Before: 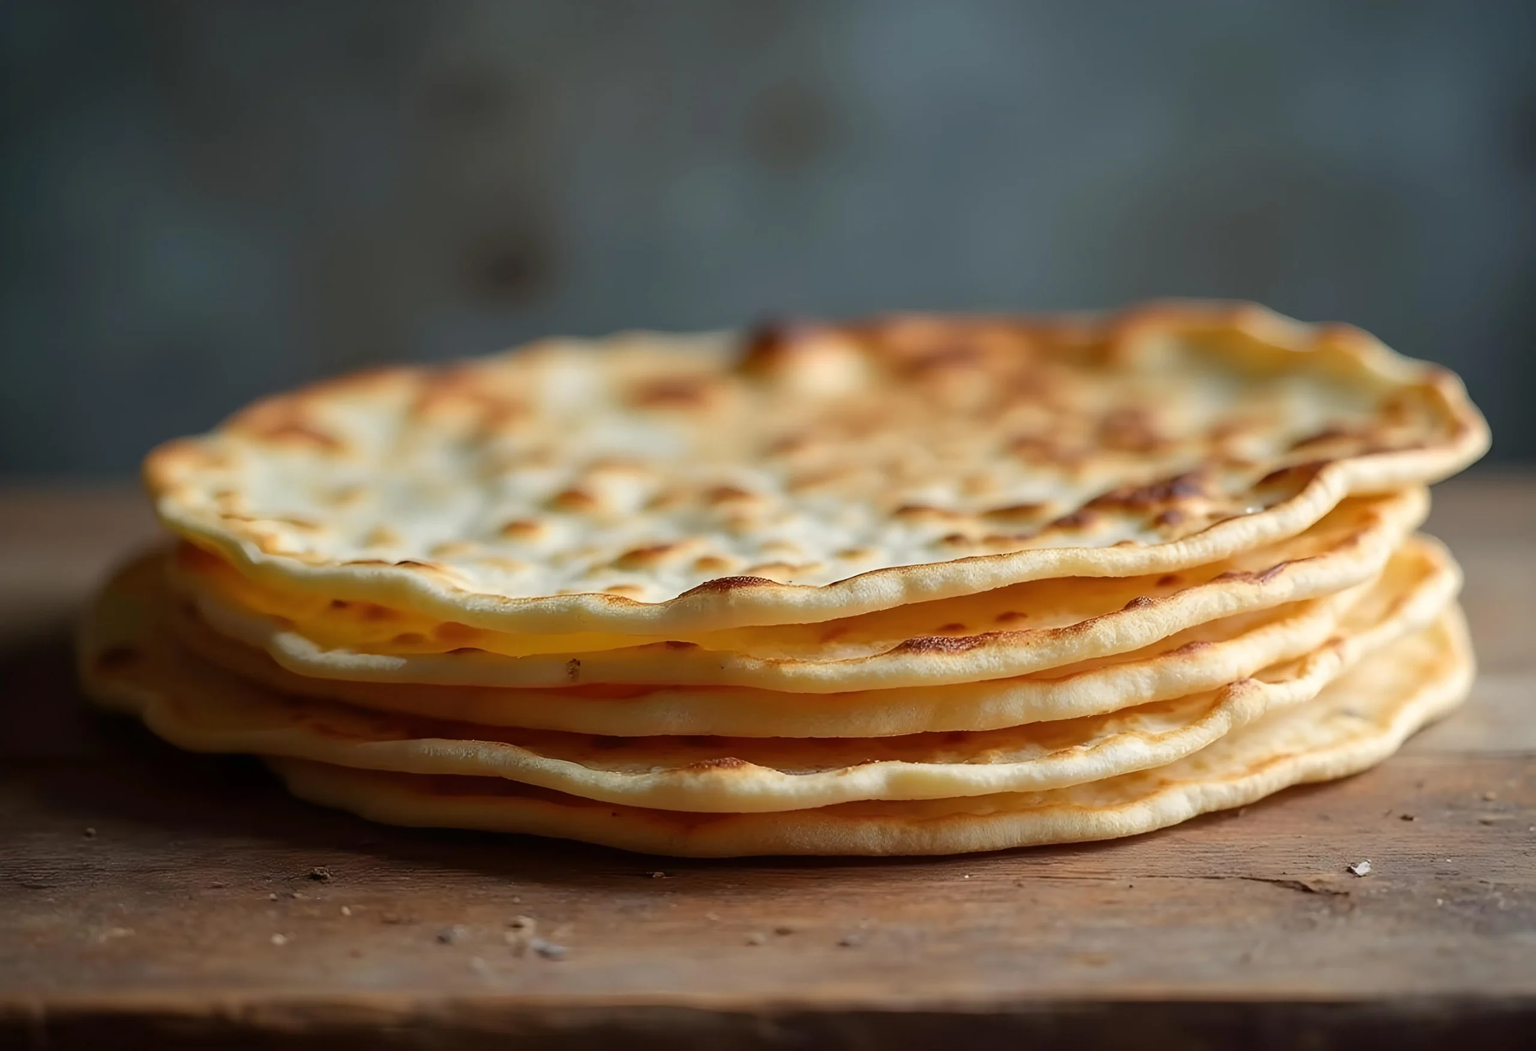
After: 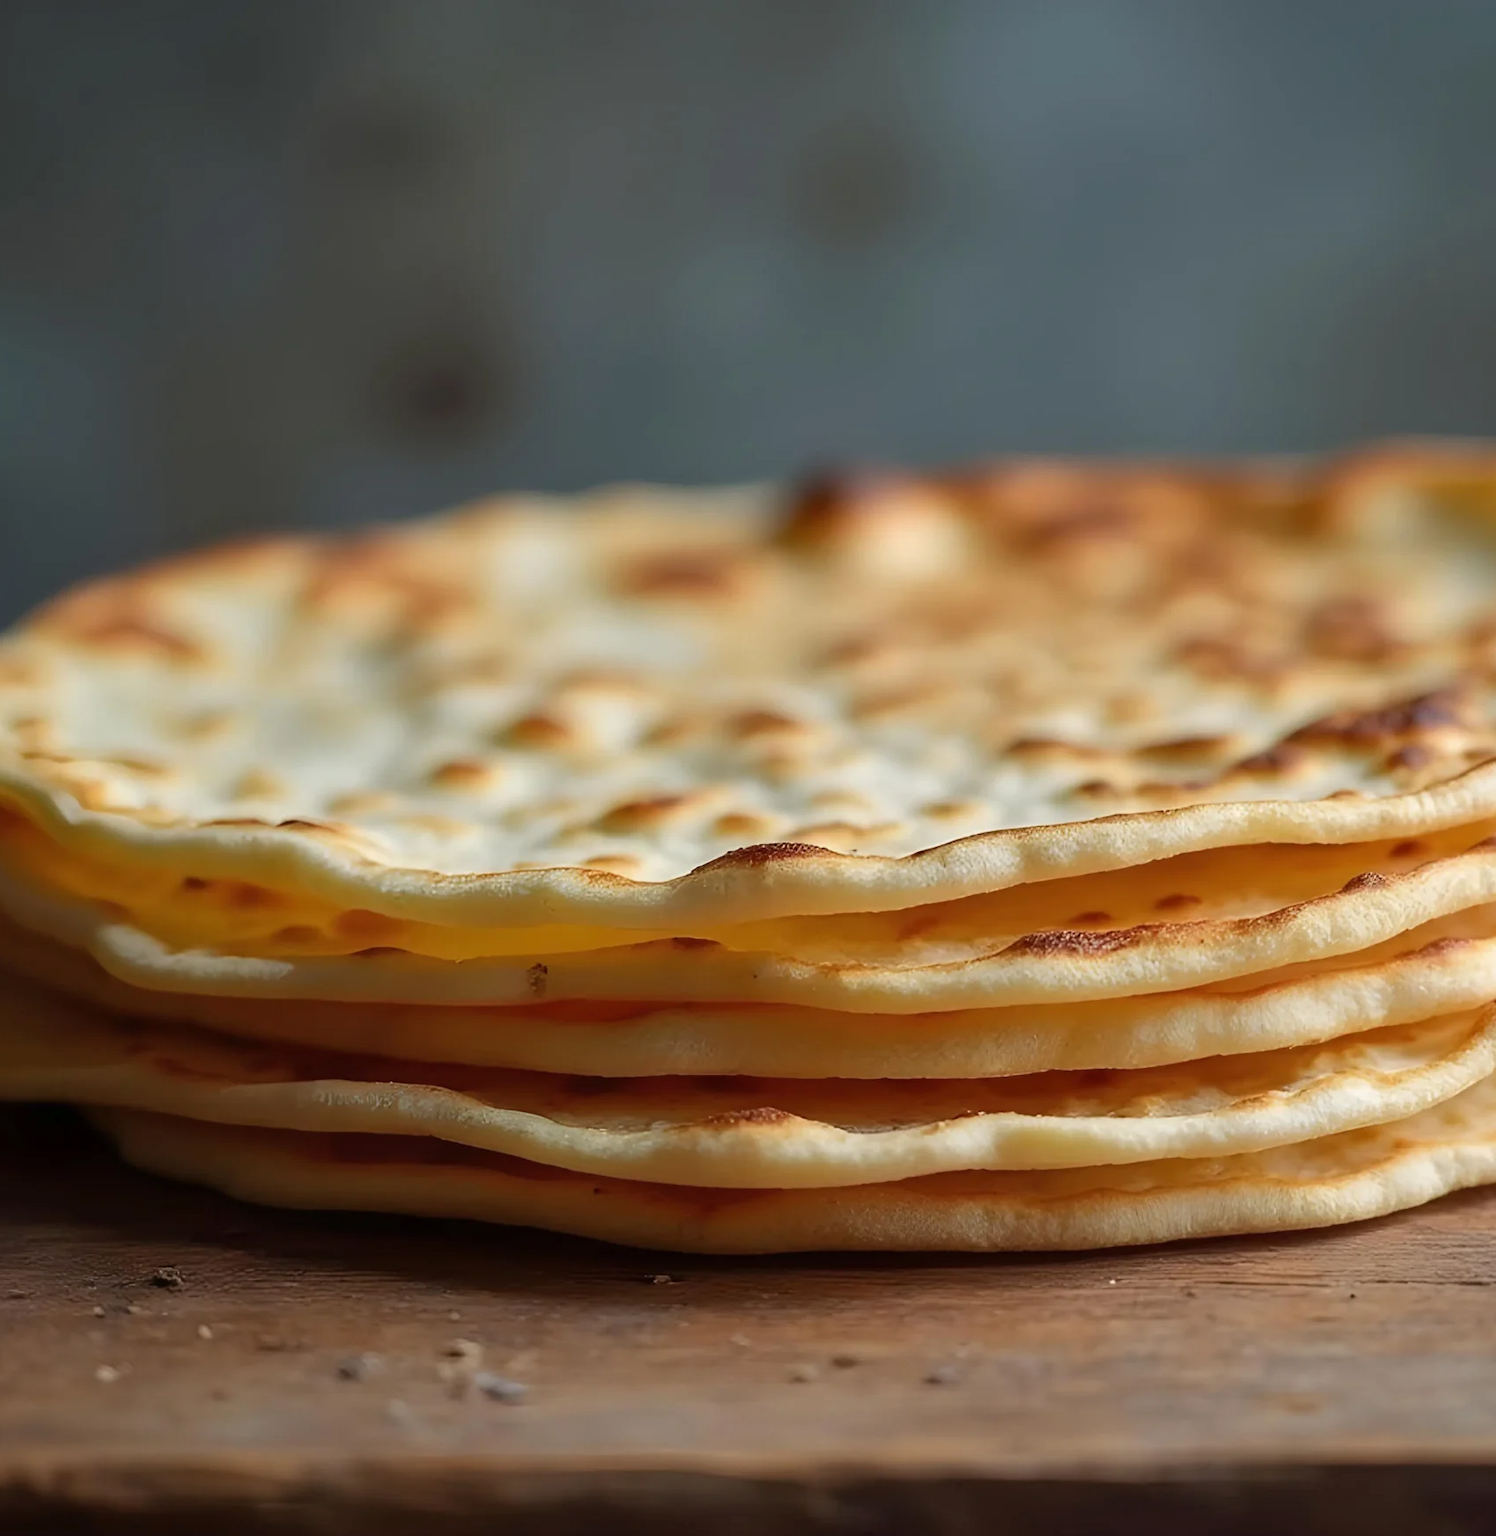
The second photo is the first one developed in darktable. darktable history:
crop and rotate: left 13.409%, right 19.924%
shadows and highlights: shadows 25, highlights -25
